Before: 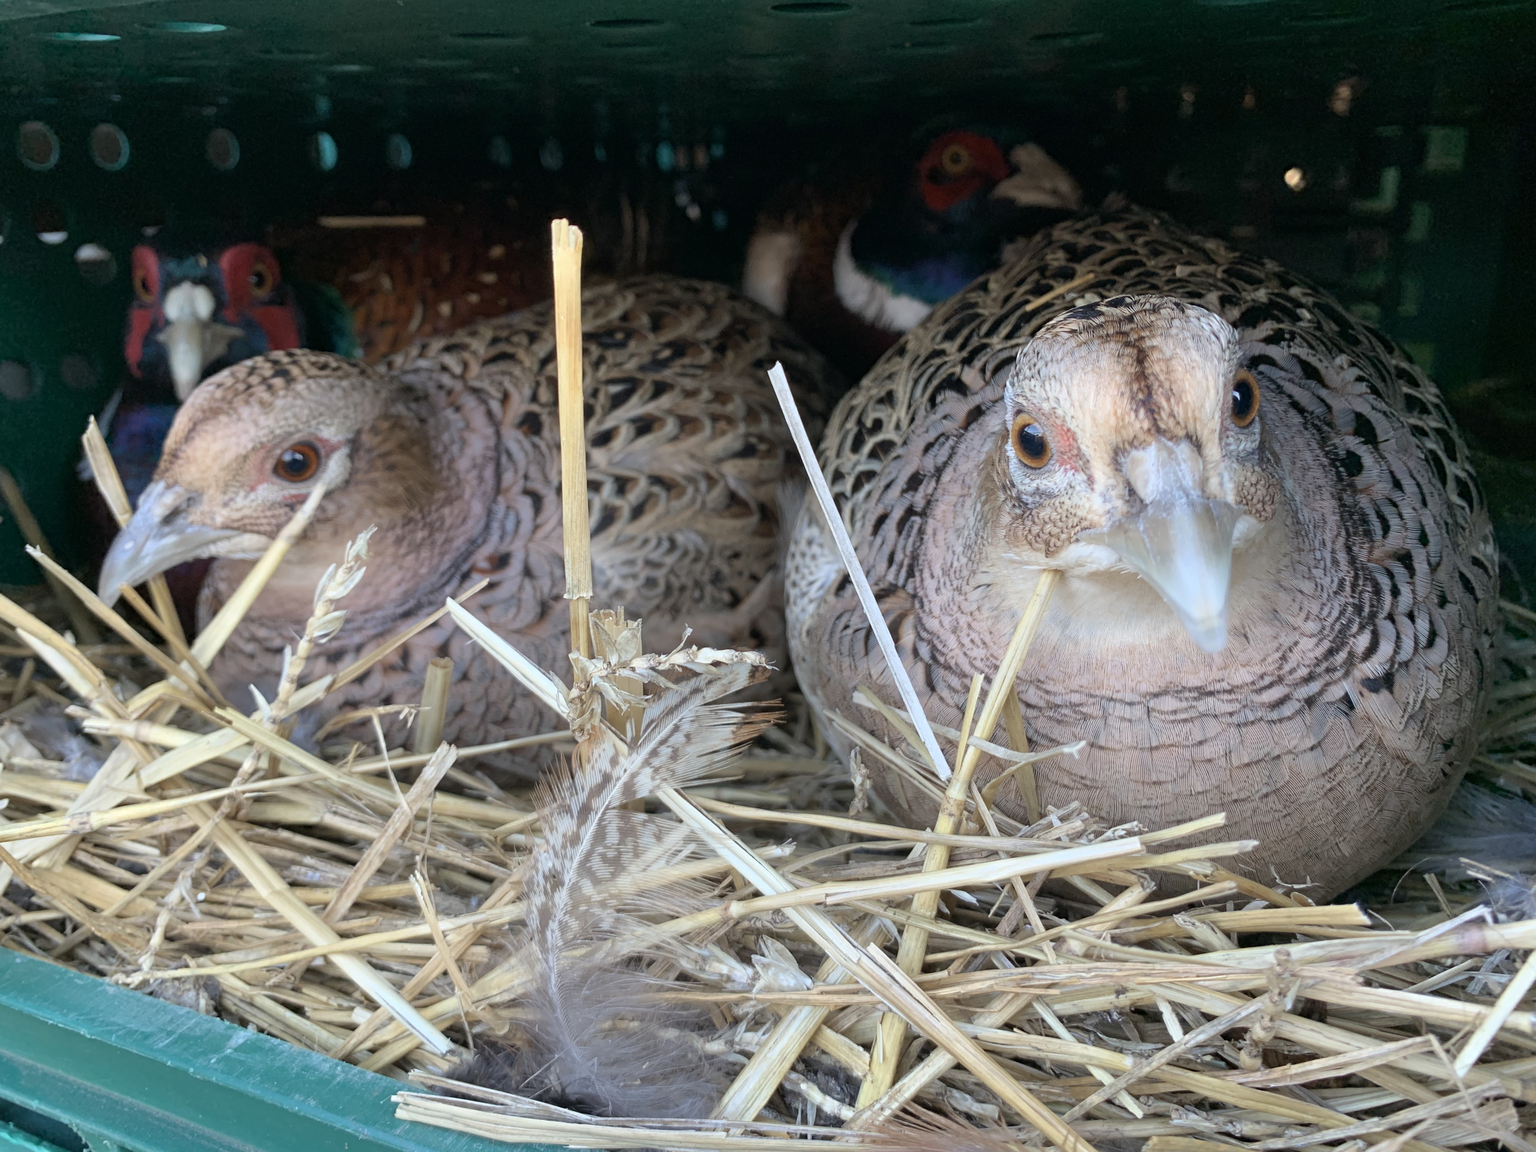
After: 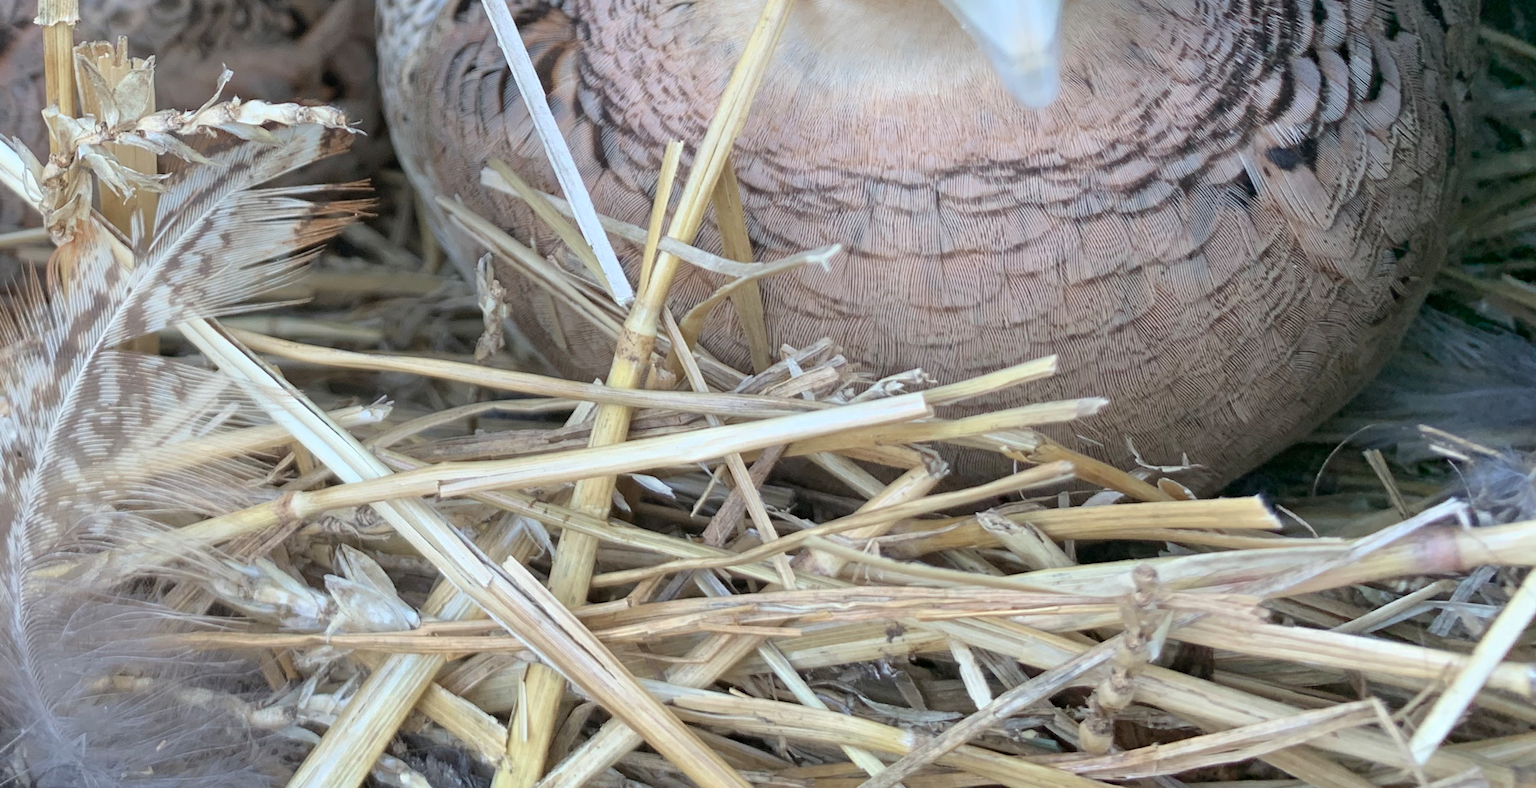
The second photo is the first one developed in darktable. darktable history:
crop and rotate: left 35.291%, top 50.651%, bottom 5.007%
